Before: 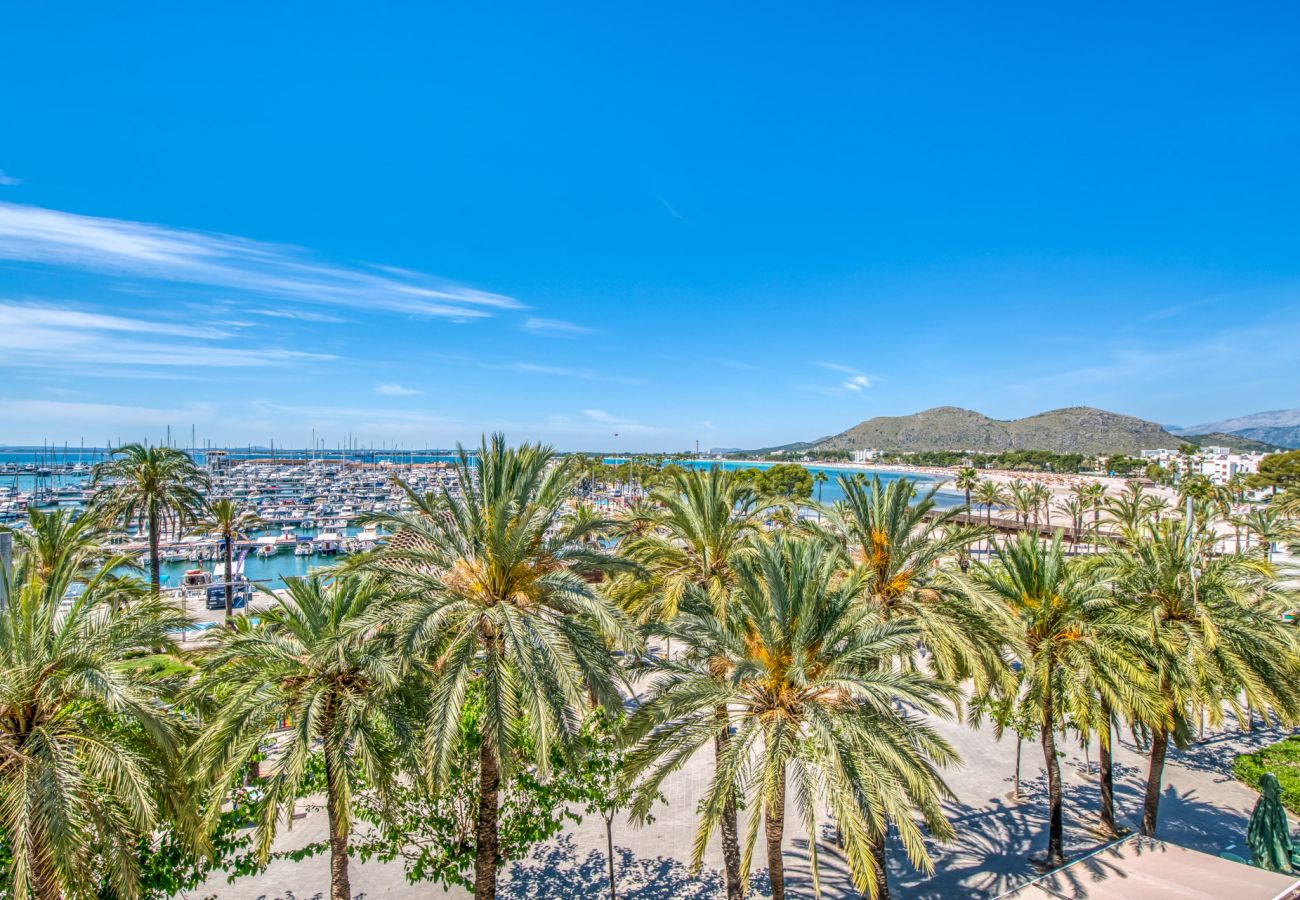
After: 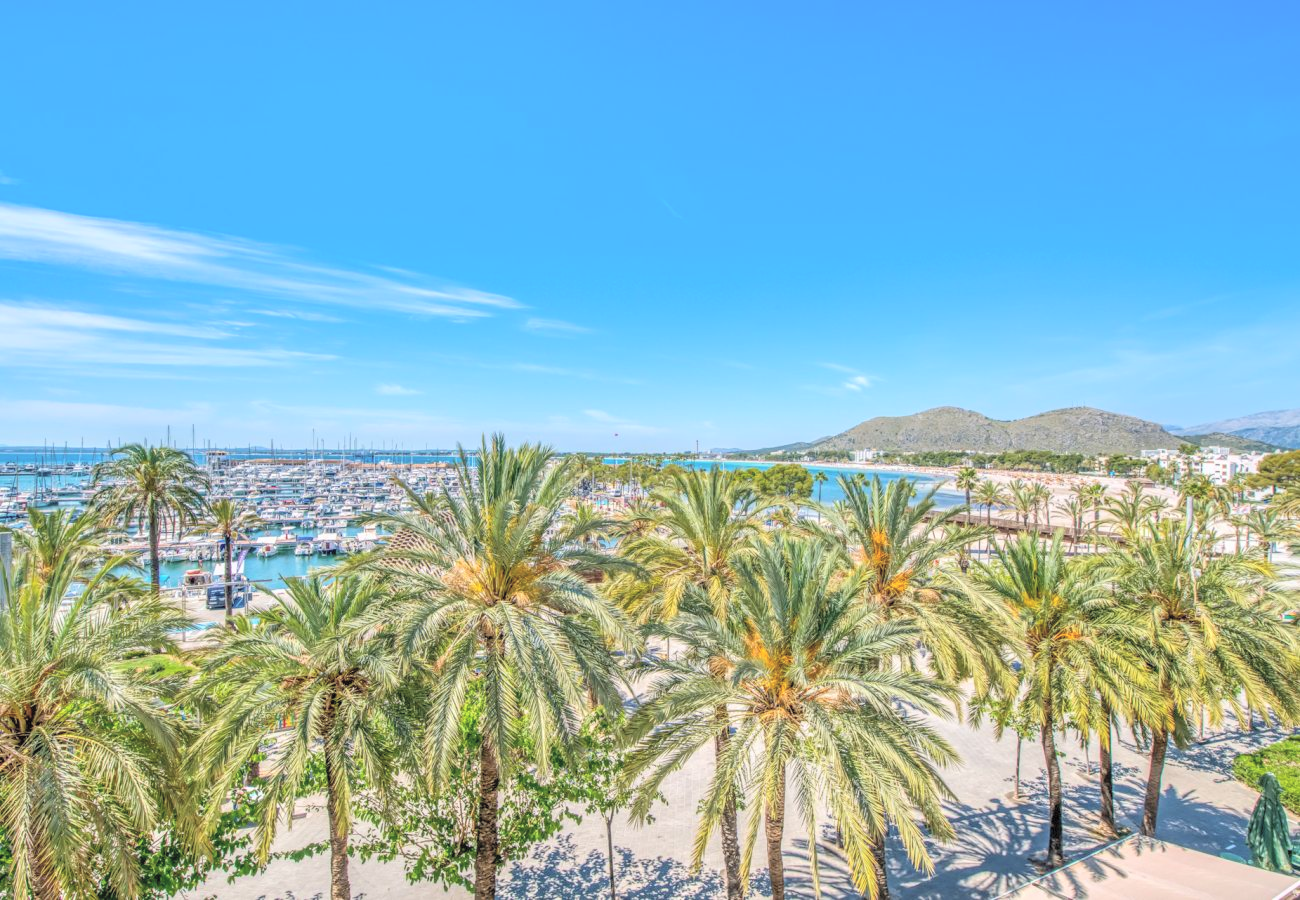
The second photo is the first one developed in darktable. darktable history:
contrast brightness saturation: brightness 0.284
